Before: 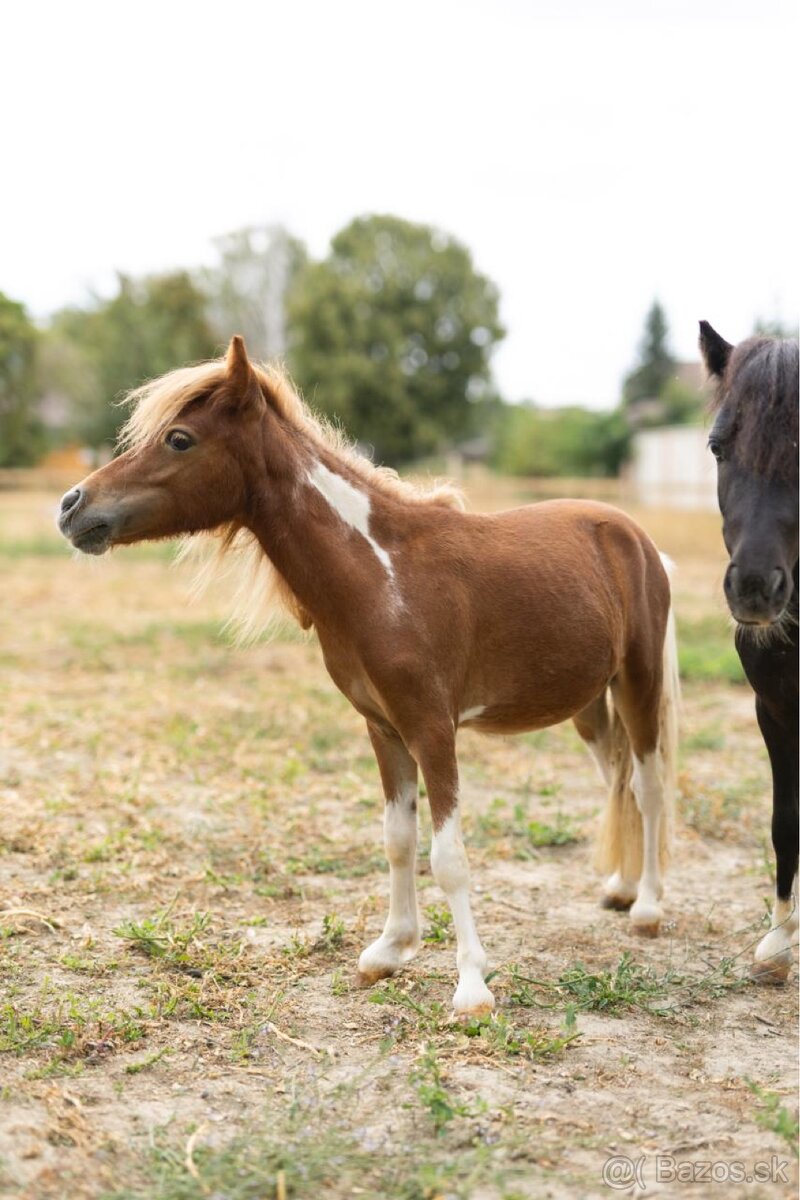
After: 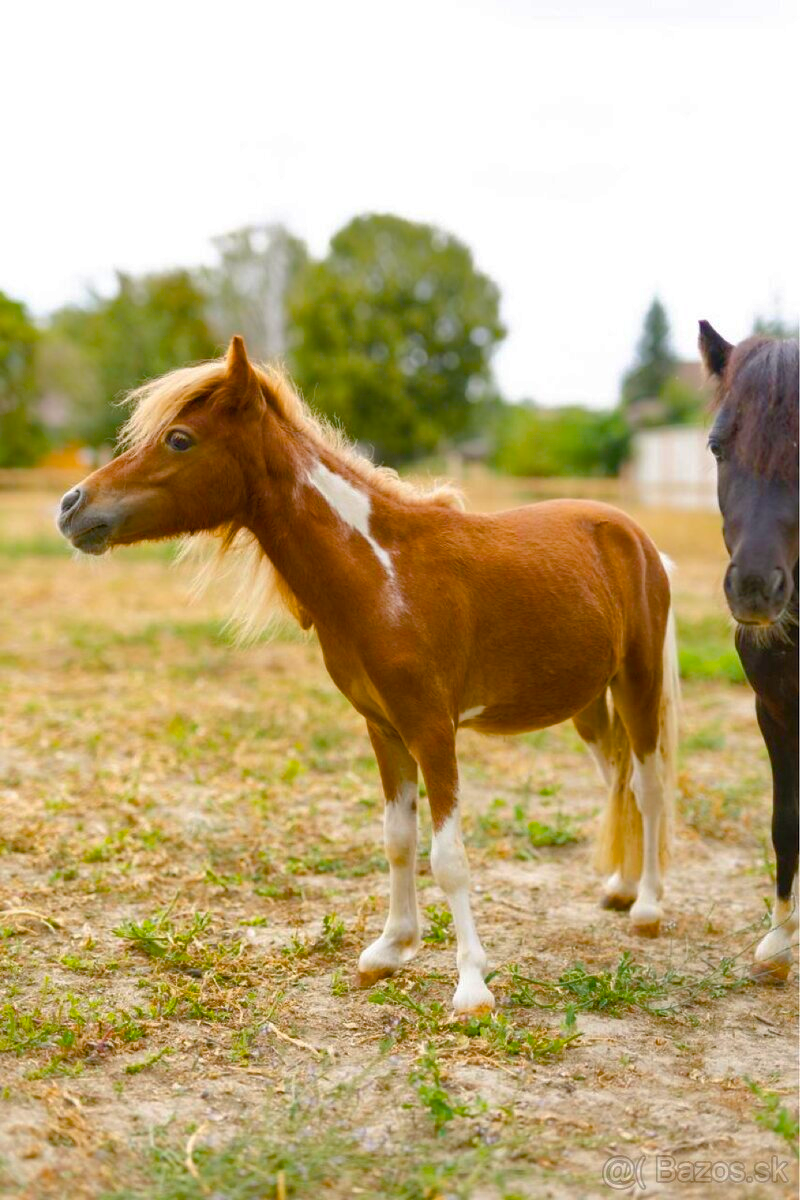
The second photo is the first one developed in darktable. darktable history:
color balance rgb: linear chroma grading › global chroma 24.848%, perceptual saturation grading › global saturation 0.071%, perceptual saturation grading › mid-tones 6.336%, perceptual saturation grading › shadows 71.715%, global vibrance 20.188%
shadows and highlights: on, module defaults
